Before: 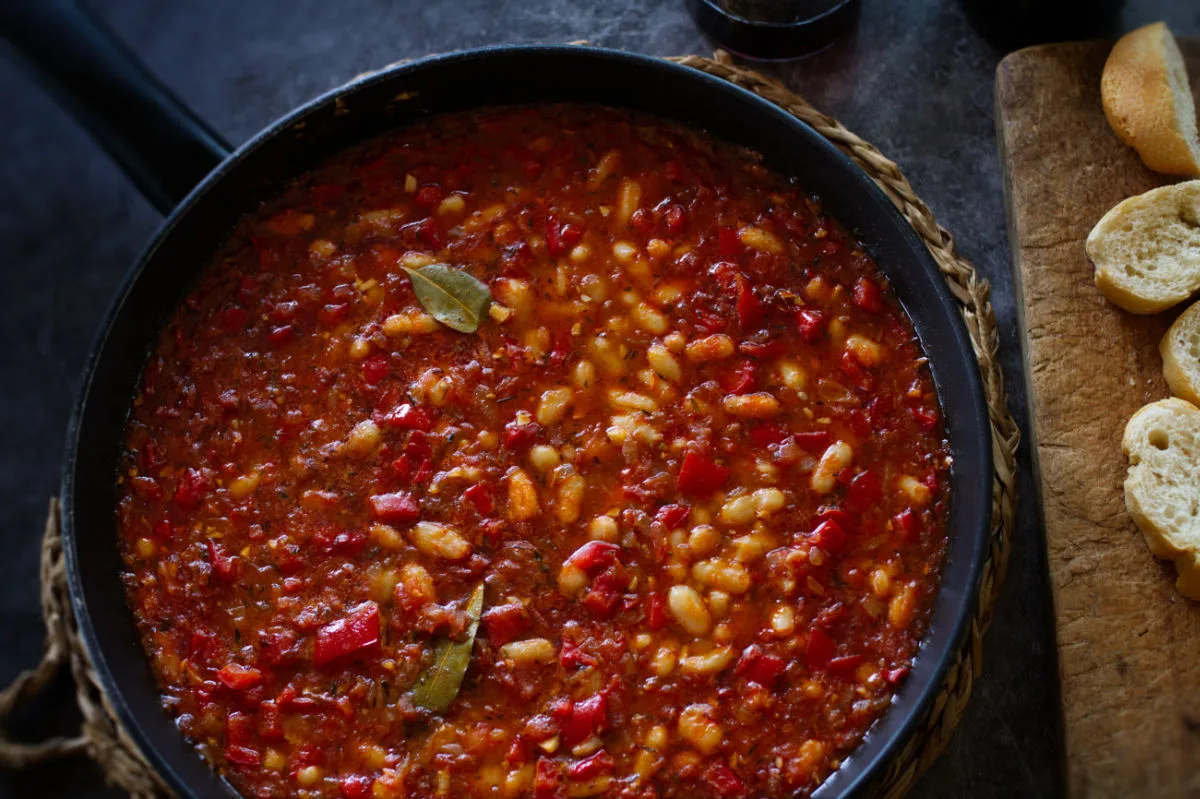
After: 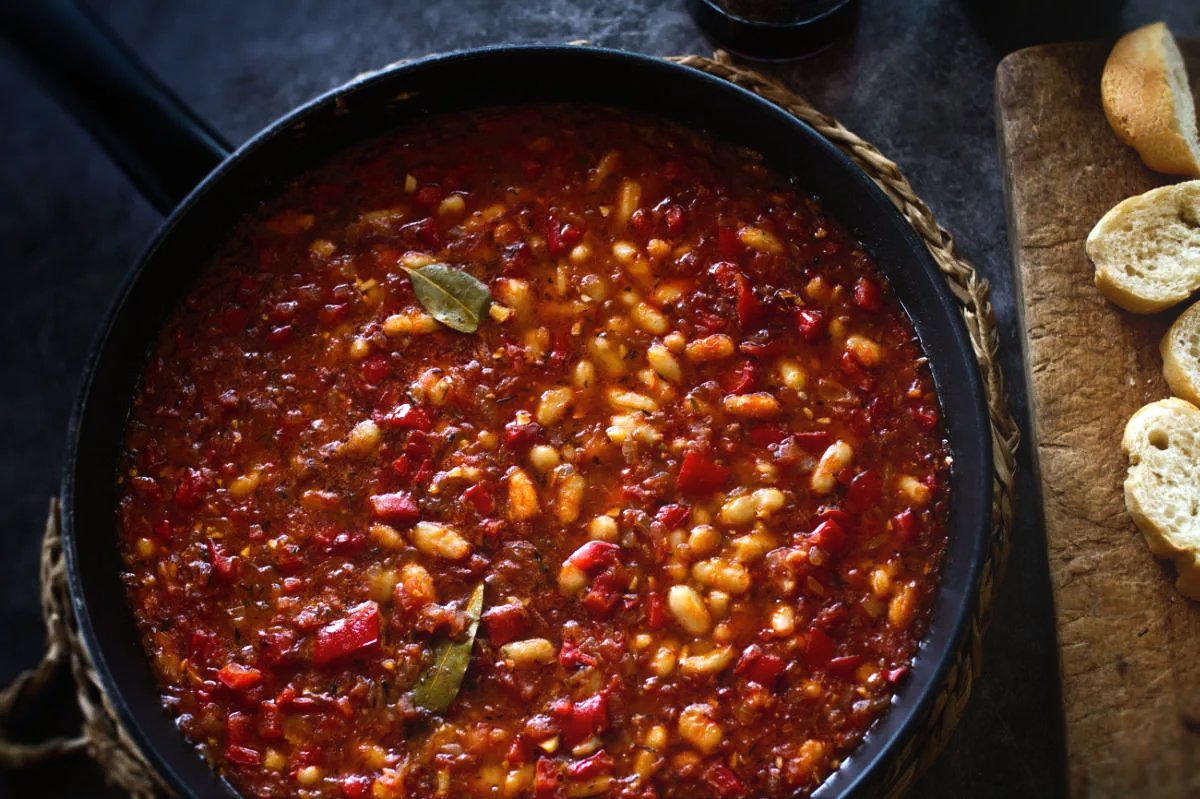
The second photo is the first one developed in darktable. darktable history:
bloom: size 40%
tone equalizer: -8 EV -0.75 EV, -7 EV -0.7 EV, -6 EV -0.6 EV, -5 EV -0.4 EV, -3 EV 0.4 EV, -2 EV 0.6 EV, -1 EV 0.7 EV, +0 EV 0.75 EV, edges refinement/feathering 500, mask exposure compensation -1.57 EV, preserve details no
